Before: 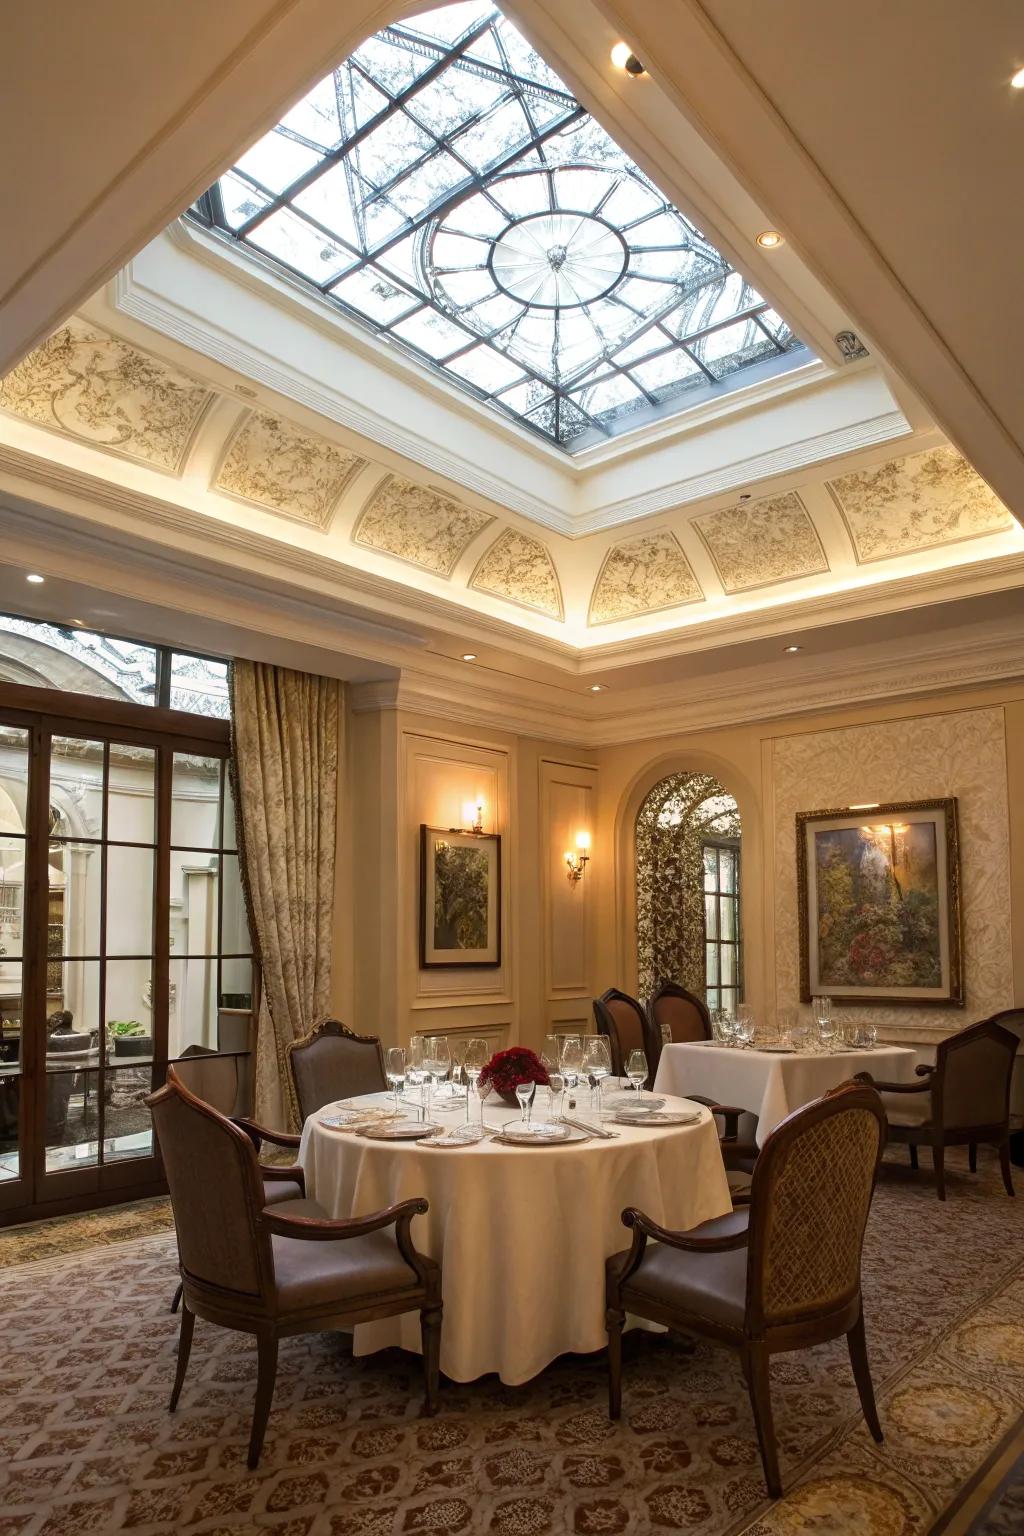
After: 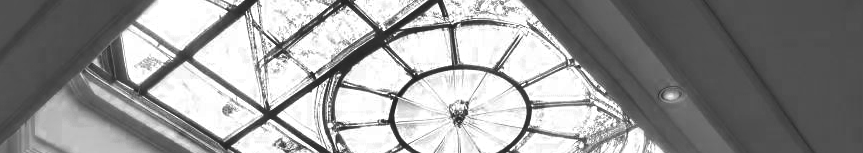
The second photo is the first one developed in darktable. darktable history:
crop and rotate: left 9.644%, top 9.491%, right 6.021%, bottom 80.509%
shadows and highlights: shadows 30.63, highlights -63.22, shadows color adjustment 98%, highlights color adjustment 58.61%, soften with gaussian
color zones: curves: ch0 [(0.287, 0.048) (0.493, 0.484) (0.737, 0.816)]; ch1 [(0, 0) (0.143, 0) (0.286, 0) (0.429, 0) (0.571, 0) (0.714, 0) (0.857, 0)]
